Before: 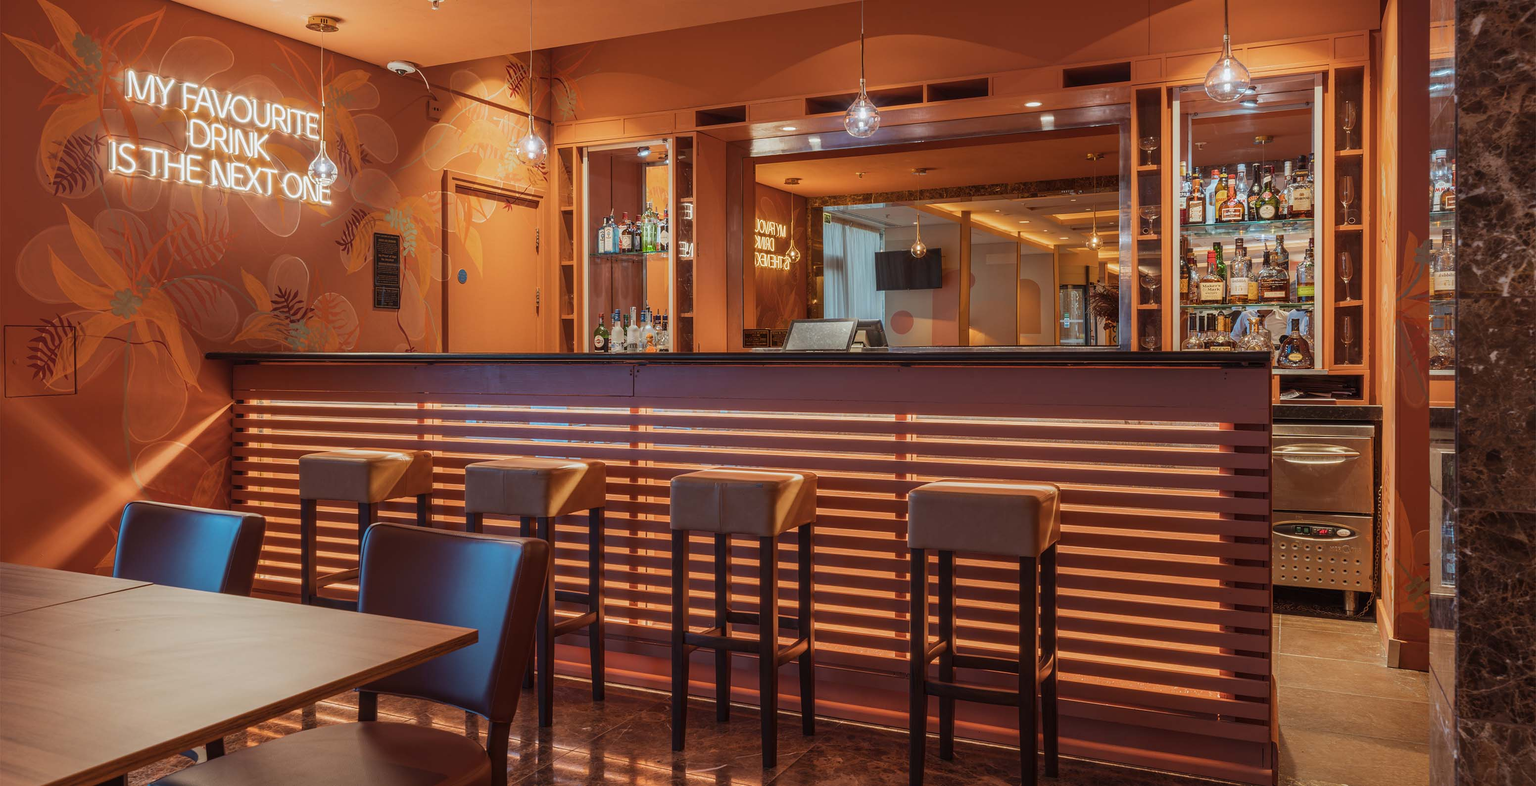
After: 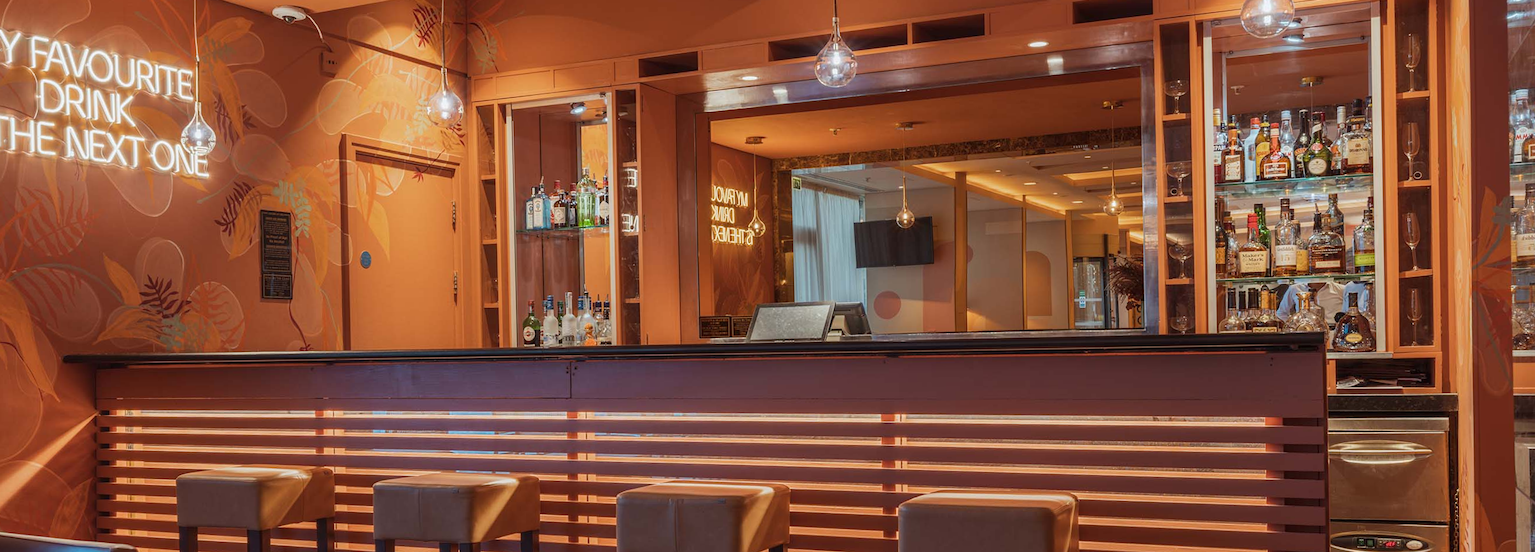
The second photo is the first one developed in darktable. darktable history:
crop and rotate: left 9.345%, top 7.22%, right 4.982%, bottom 32.331%
rotate and perspective: rotation -1°, crop left 0.011, crop right 0.989, crop top 0.025, crop bottom 0.975
